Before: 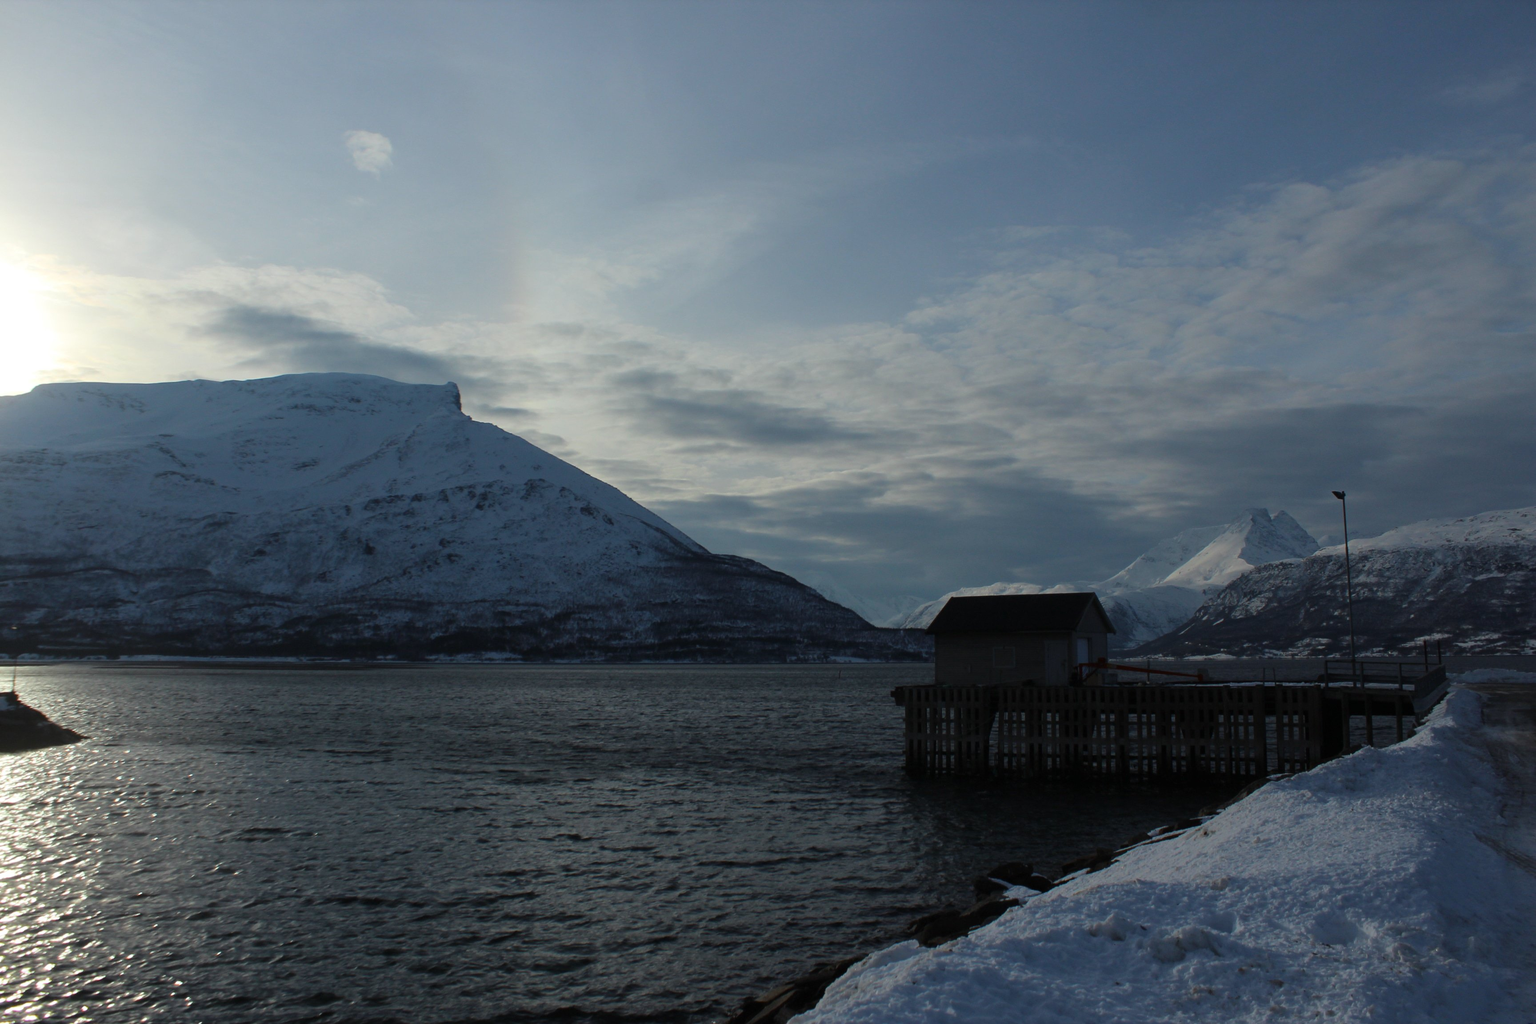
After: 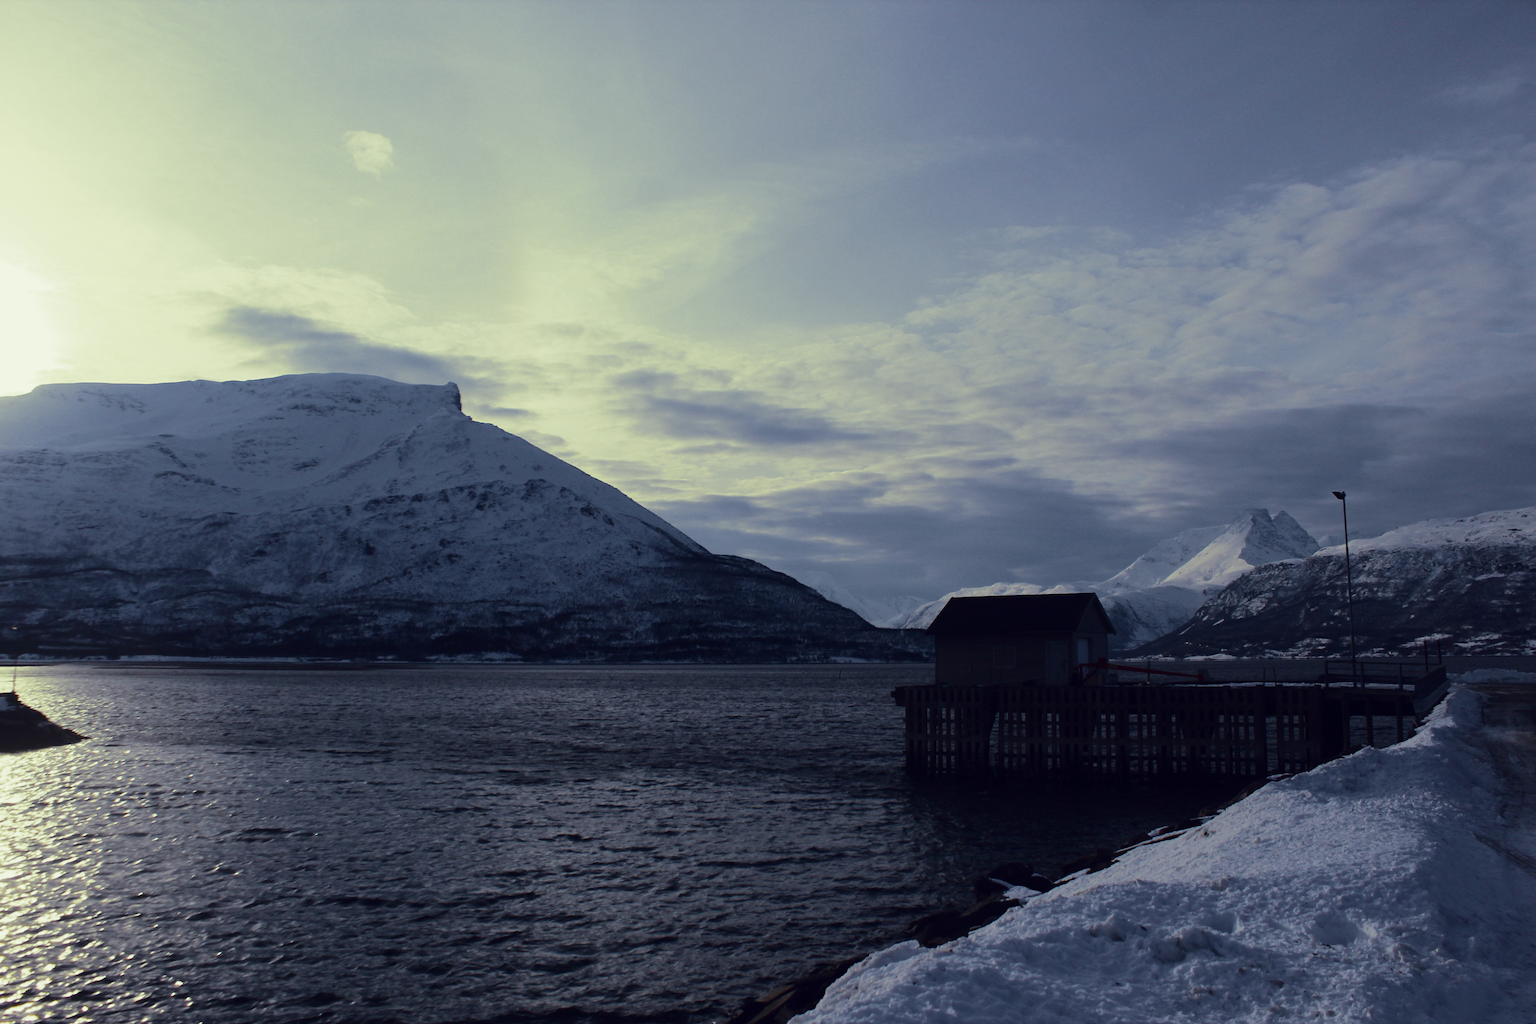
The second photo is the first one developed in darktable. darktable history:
tone curve: curves: ch0 [(0.003, 0.003) (0.104, 0.069) (0.236, 0.218) (0.401, 0.443) (0.495, 0.55) (0.625, 0.67) (0.819, 0.841) (0.96, 0.899)]; ch1 [(0, 0) (0.161, 0.092) (0.37, 0.302) (0.424, 0.402) (0.45, 0.466) (0.495, 0.506) (0.573, 0.571) (0.638, 0.641) (0.751, 0.741) (1, 1)]; ch2 [(0, 0) (0.352, 0.403) (0.466, 0.443) (0.524, 0.501) (0.56, 0.556) (1, 1)], color space Lab, independent channels, preserve colors none
split-toning: shadows › hue 290.82°, shadows › saturation 0.34, highlights › saturation 0.38, balance 0, compress 50%
